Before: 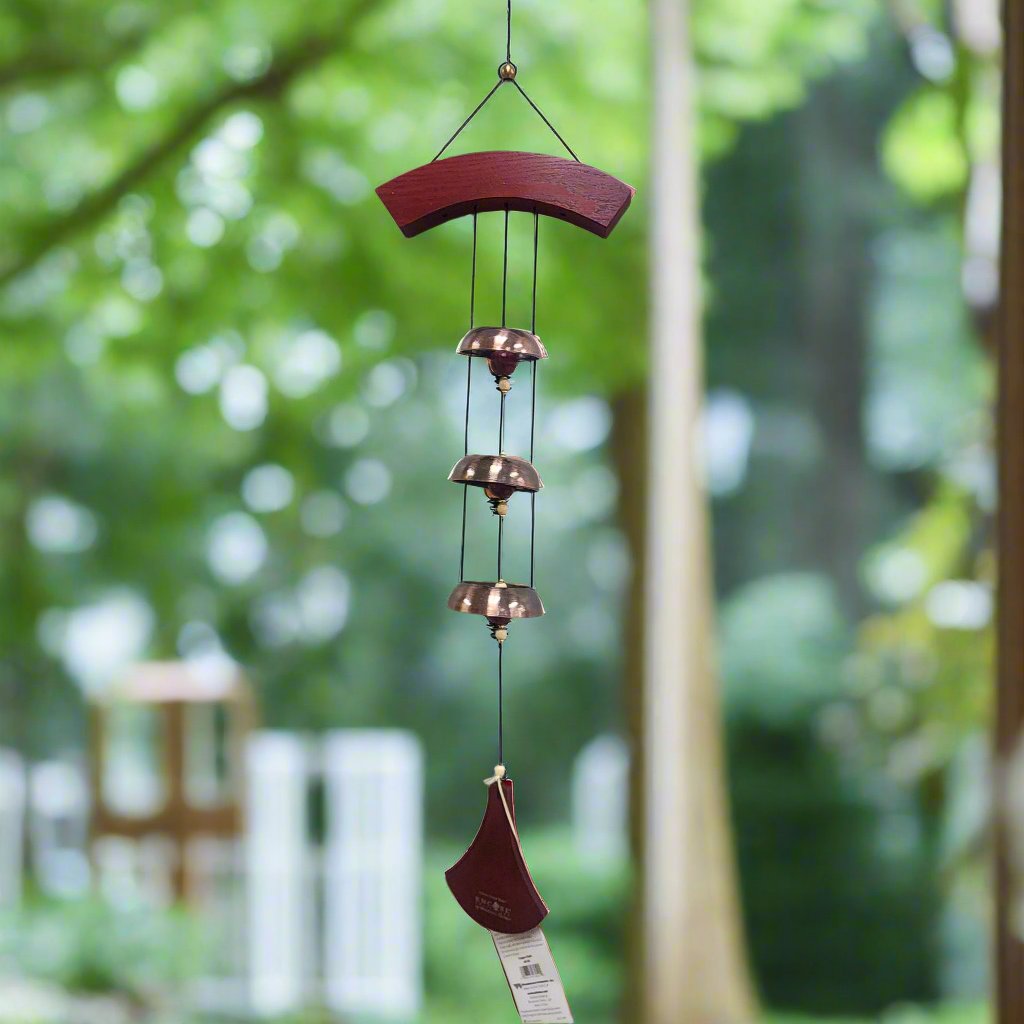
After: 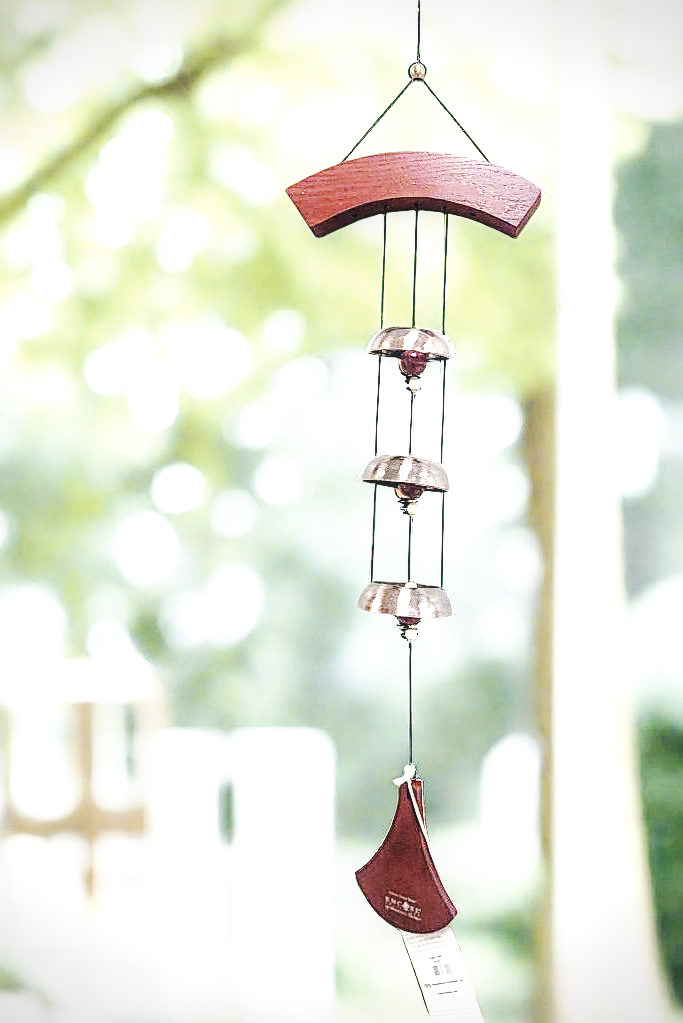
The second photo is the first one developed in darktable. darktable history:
sharpen: on, module defaults
tone curve: curves: ch0 [(0, 0) (0.003, 0.039) (0.011, 0.041) (0.025, 0.048) (0.044, 0.065) (0.069, 0.084) (0.1, 0.104) (0.136, 0.137) (0.177, 0.19) (0.224, 0.245) (0.277, 0.32) (0.335, 0.409) (0.399, 0.496) (0.468, 0.58) (0.543, 0.656) (0.623, 0.733) (0.709, 0.796) (0.801, 0.852) (0.898, 0.93) (1, 1)], preserve colors none
base curve: curves: ch0 [(0, 0) (0.007, 0.004) (0.027, 0.03) (0.046, 0.07) (0.207, 0.54) (0.442, 0.872) (0.673, 0.972) (1, 1)], preserve colors none
color zones: curves: ch1 [(0, 0.292) (0.001, 0.292) (0.2, 0.264) (0.4, 0.248) (0.6, 0.248) (0.8, 0.264) (0.999, 0.292) (1, 0.292)]
exposure: black level correction 0, exposure 1.026 EV, compensate highlight preservation false
crop and rotate: left 8.825%, right 24.389%
local contrast: detail 130%
vignetting: fall-off start 91.41%
